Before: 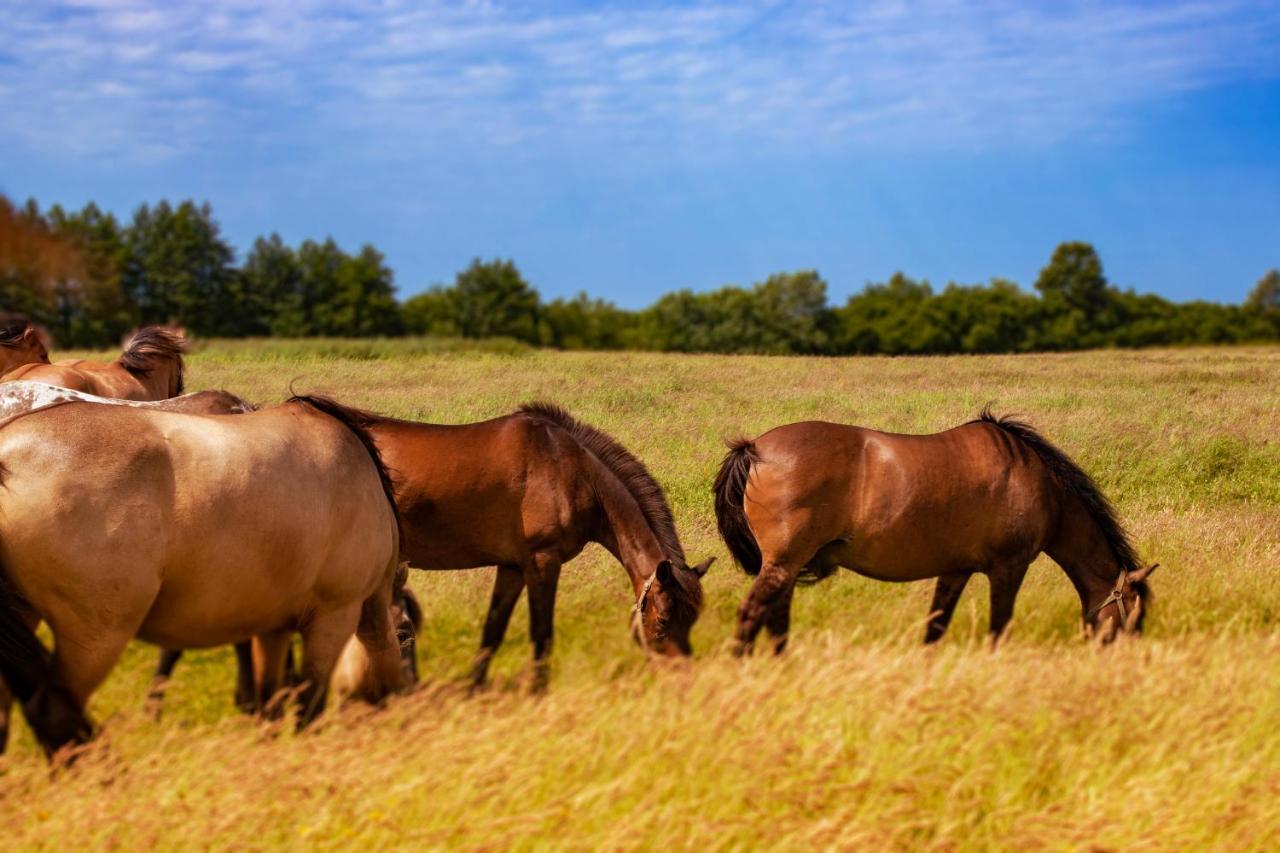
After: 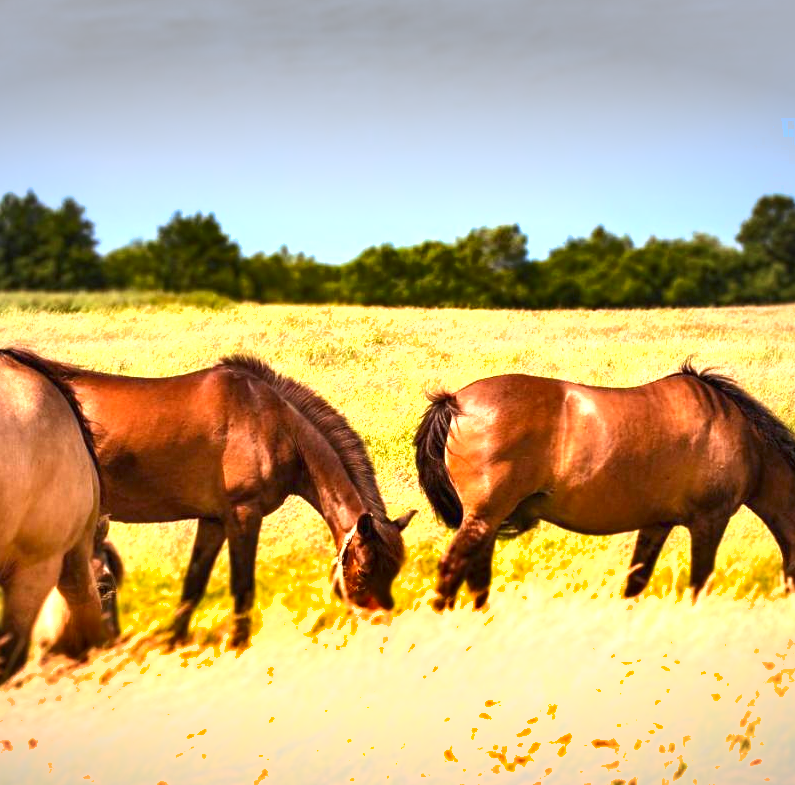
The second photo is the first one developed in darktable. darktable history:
shadows and highlights: low approximation 0.01, soften with gaussian
crop and rotate: left 23.367%, top 5.625%, right 14.496%, bottom 2.315%
exposure: black level correction 0, exposure 1.744 EV, compensate exposure bias true, compensate highlight preservation false
vignetting: fall-off start 98.71%, fall-off radius 100.43%, brightness -0.575, center (-0.028, 0.236), width/height ratio 1.423
color calibration: illuminant same as pipeline (D50), adaptation none (bypass), x 0.332, y 0.333, temperature 5019.11 K, gamut compression 0.982
